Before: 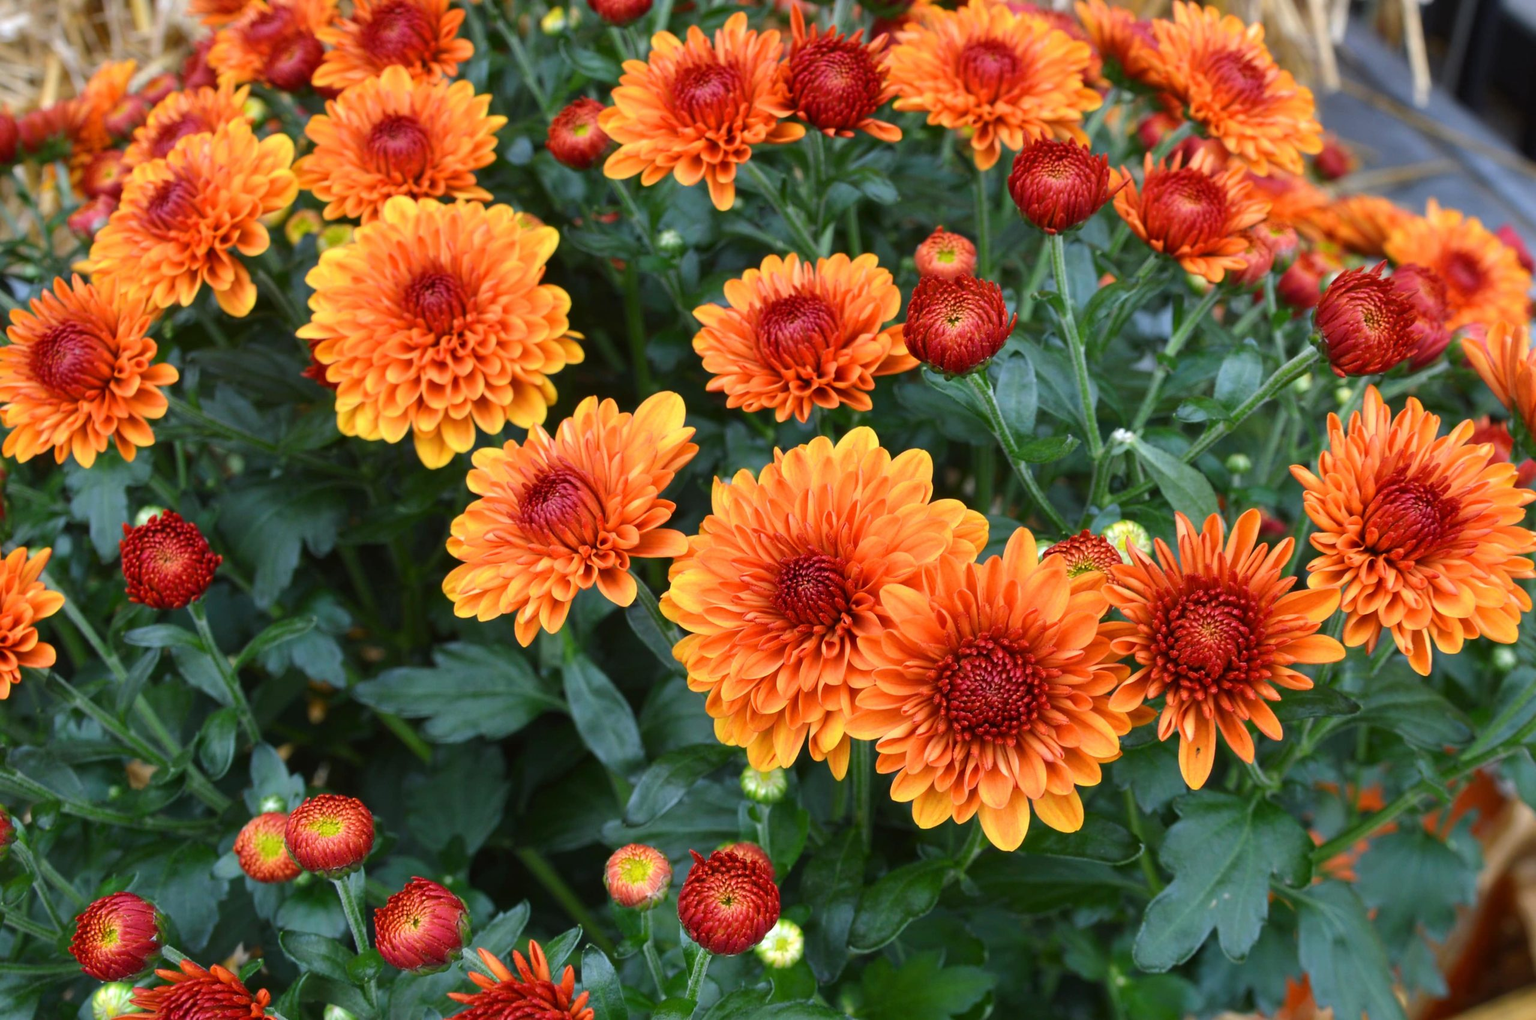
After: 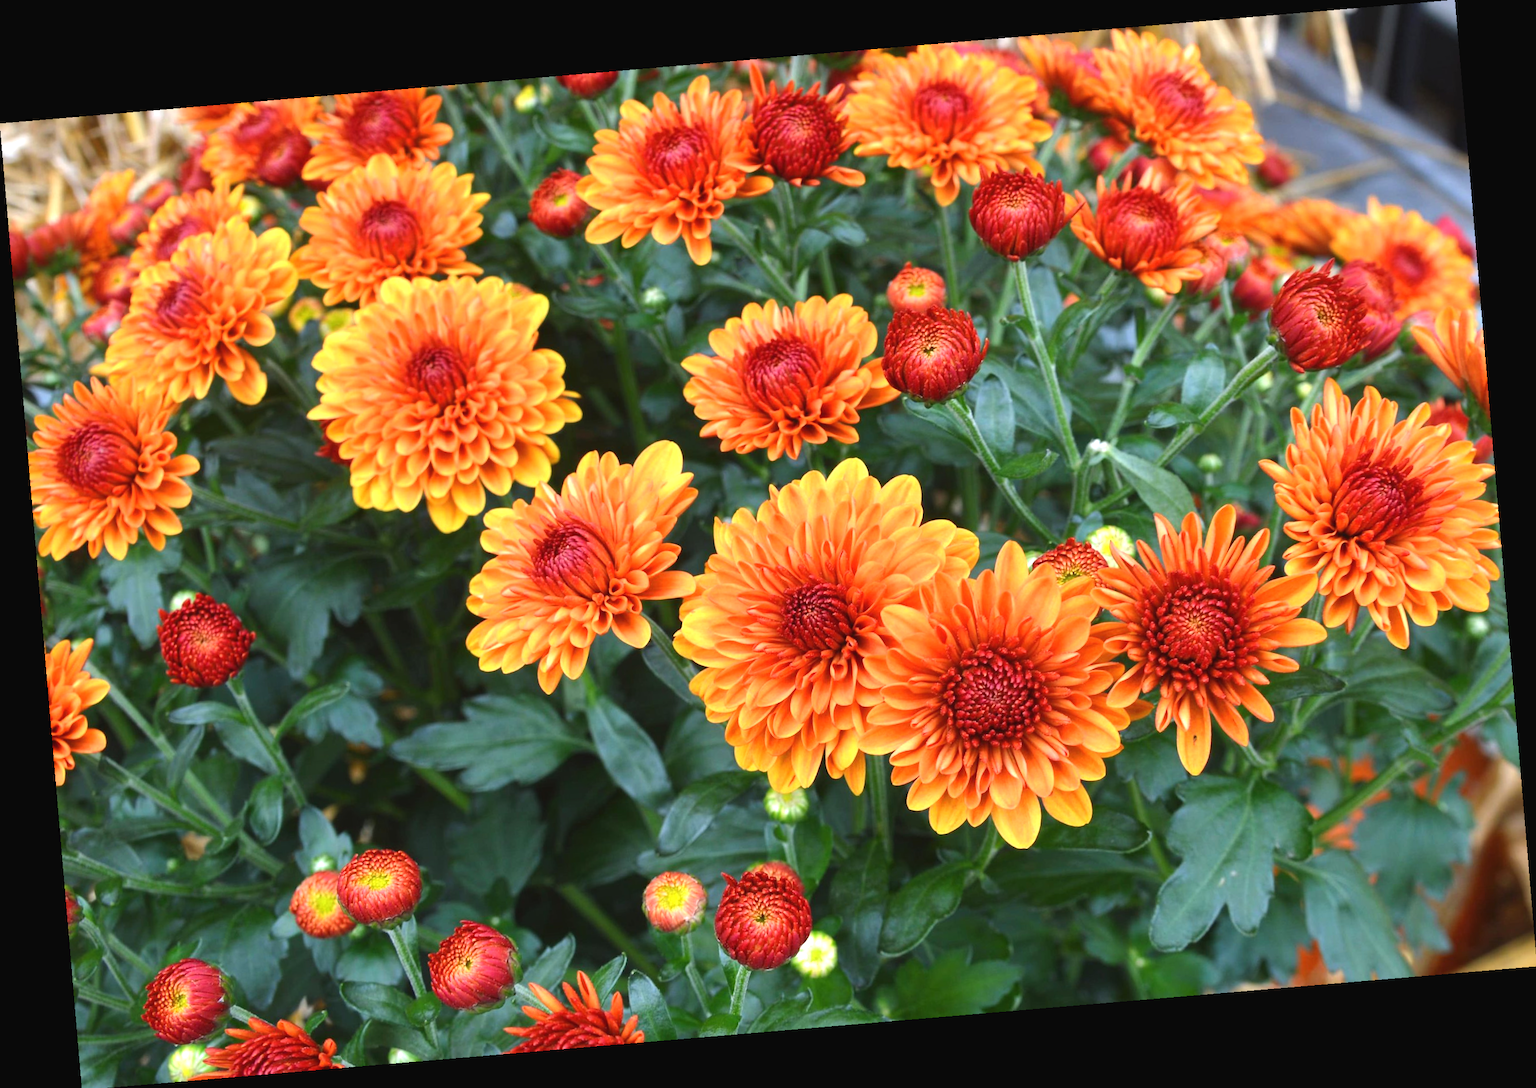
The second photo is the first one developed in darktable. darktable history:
exposure: black level correction -0.002, exposure 0.54 EV, compensate highlight preservation false
rotate and perspective: rotation -4.86°, automatic cropping off
